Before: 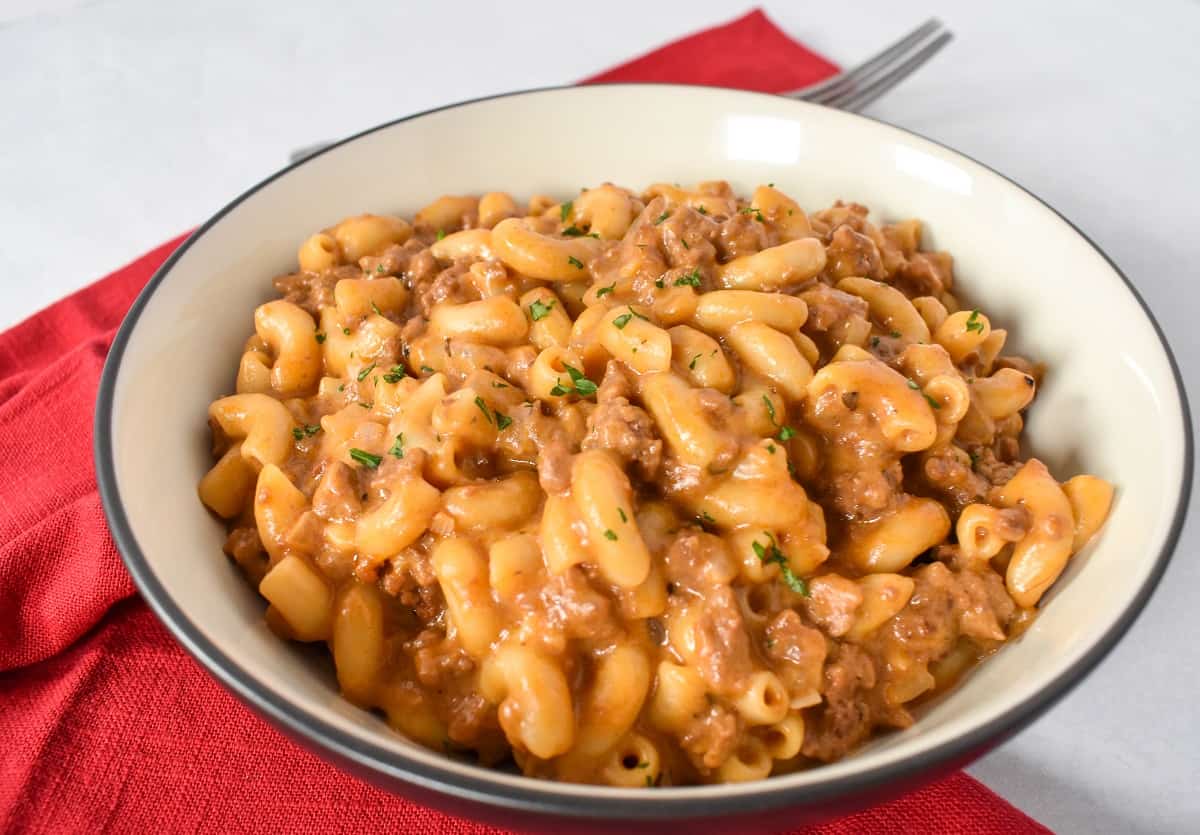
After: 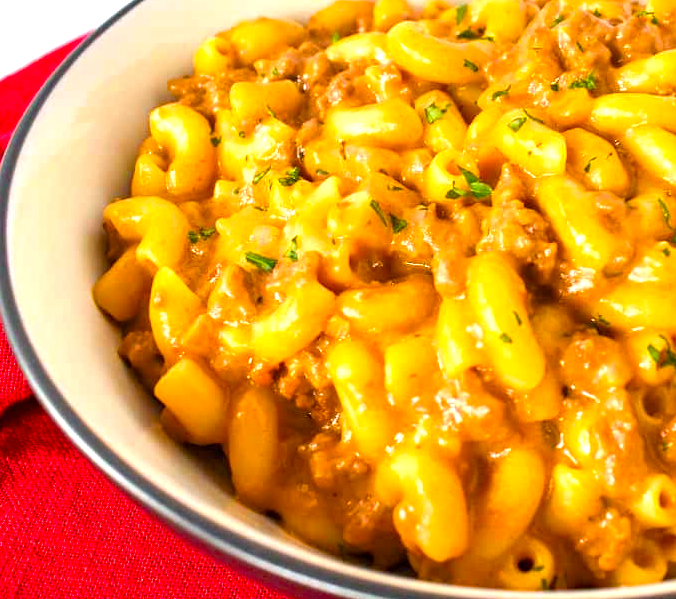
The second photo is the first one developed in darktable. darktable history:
haze removal: compatibility mode true
crop: left 8.787%, top 23.598%, right 34.854%, bottom 4.633%
exposure: exposure 0.829 EV, compensate exposure bias true, compensate highlight preservation false
color balance rgb: perceptual saturation grading › global saturation 29.427%, global vibrance 20%
